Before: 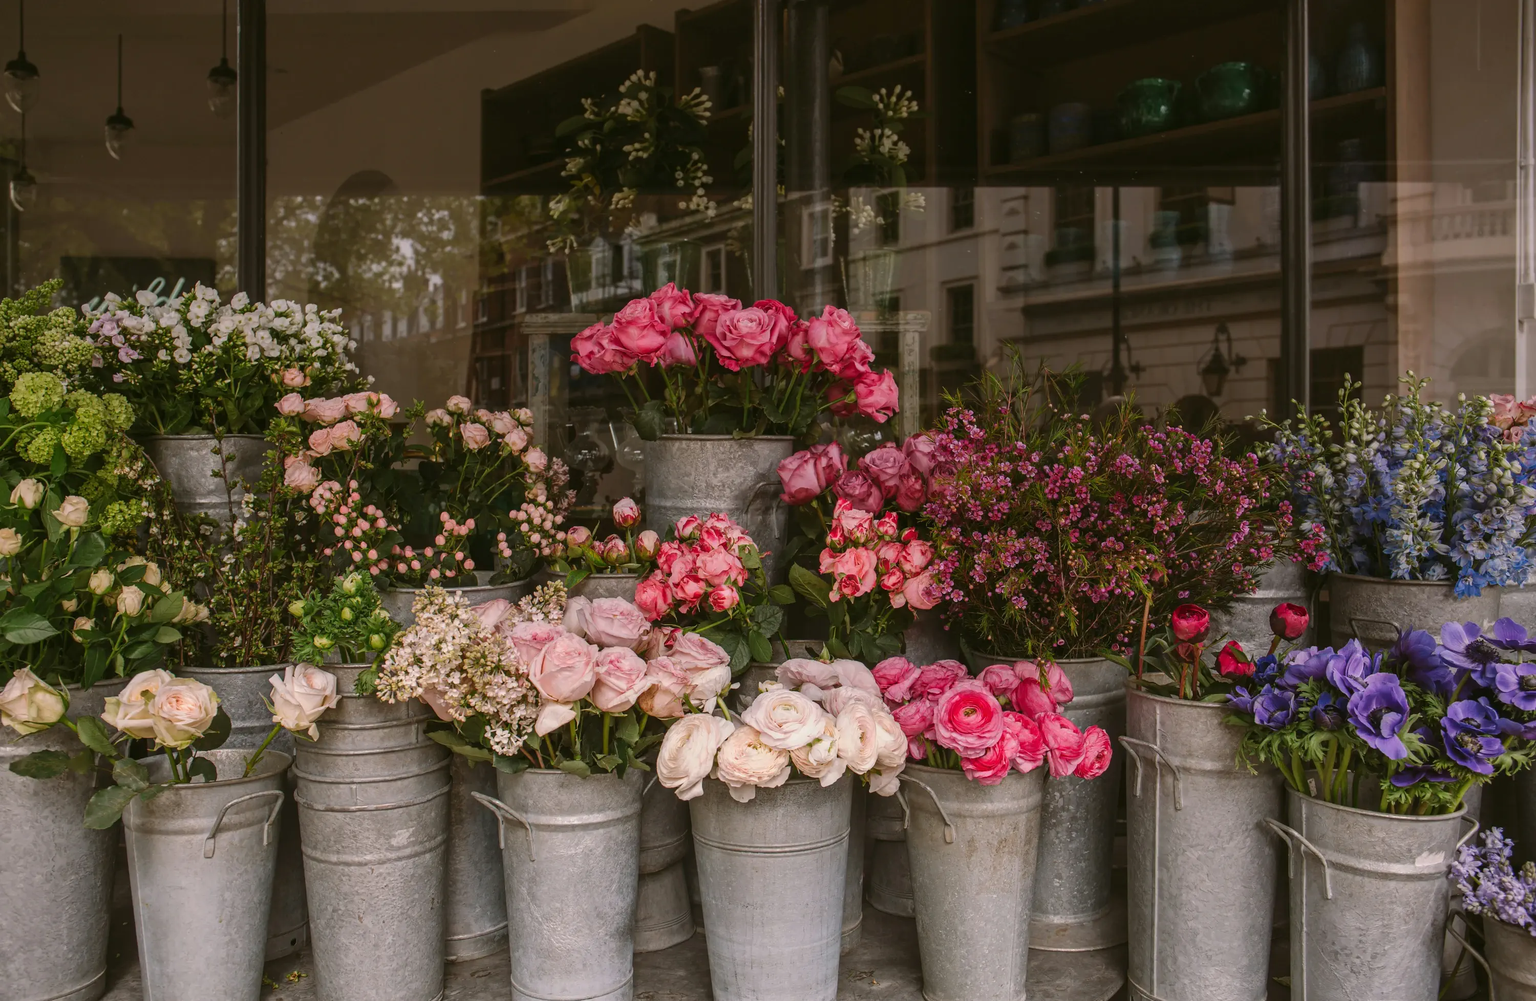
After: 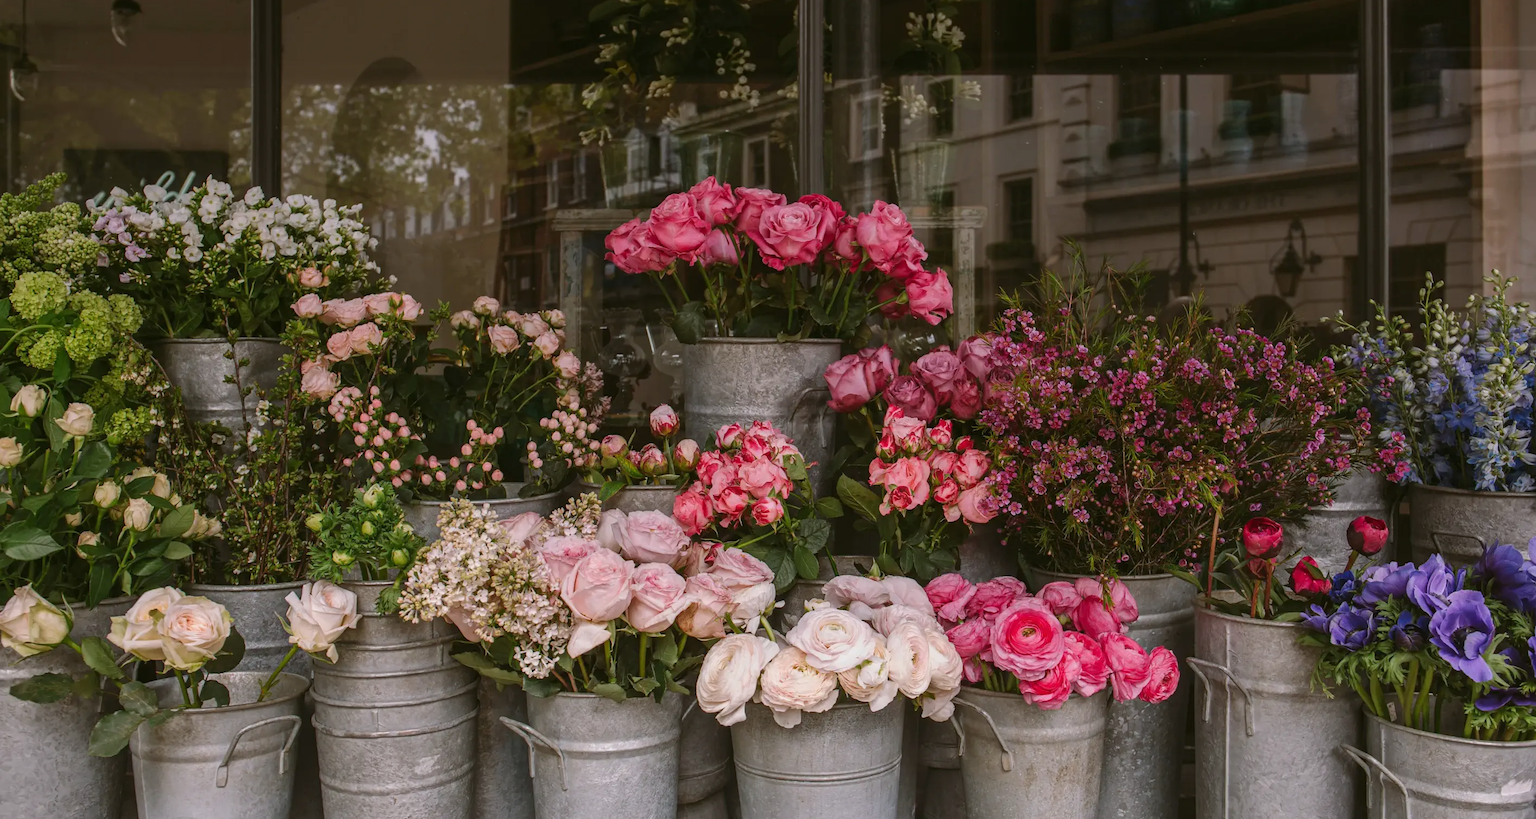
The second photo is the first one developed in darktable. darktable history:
crop and rotate: angle 0.03°, top 11.643%, right 5.651%, bottom 11.189%
white balance: red 0.976, blue 1.04
exposure: compensate highlight preservation false
